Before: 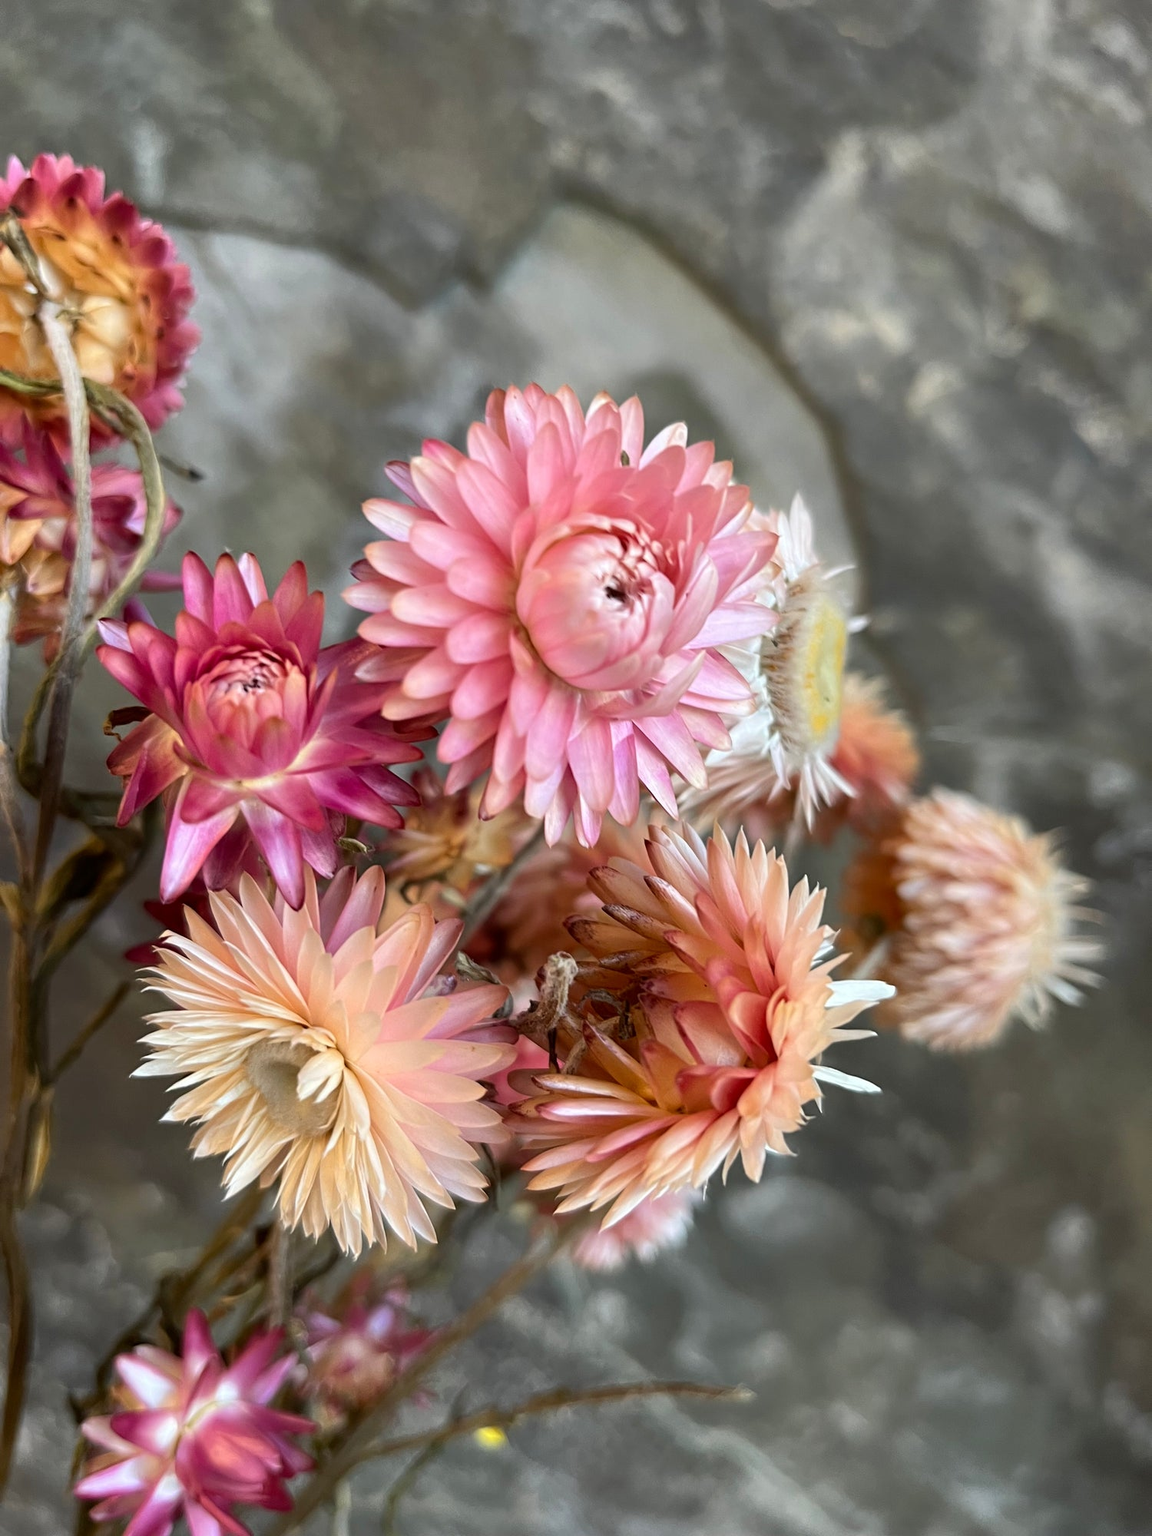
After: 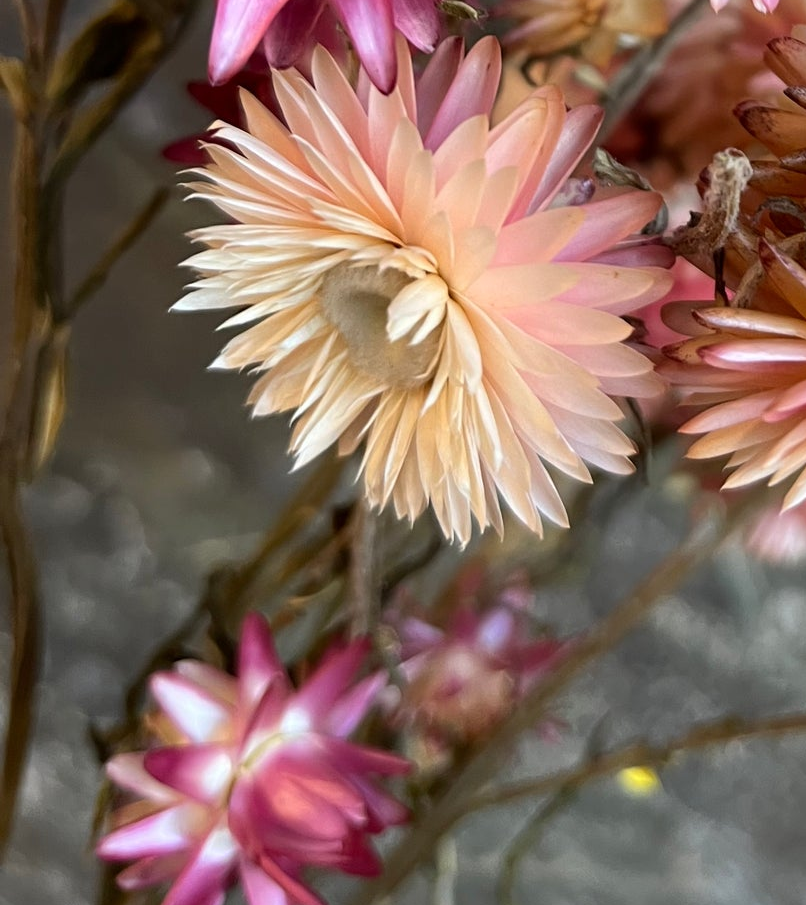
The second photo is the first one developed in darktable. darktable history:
crop and rotate: top 54.584%, right 46.205%, bottom 0.141%
